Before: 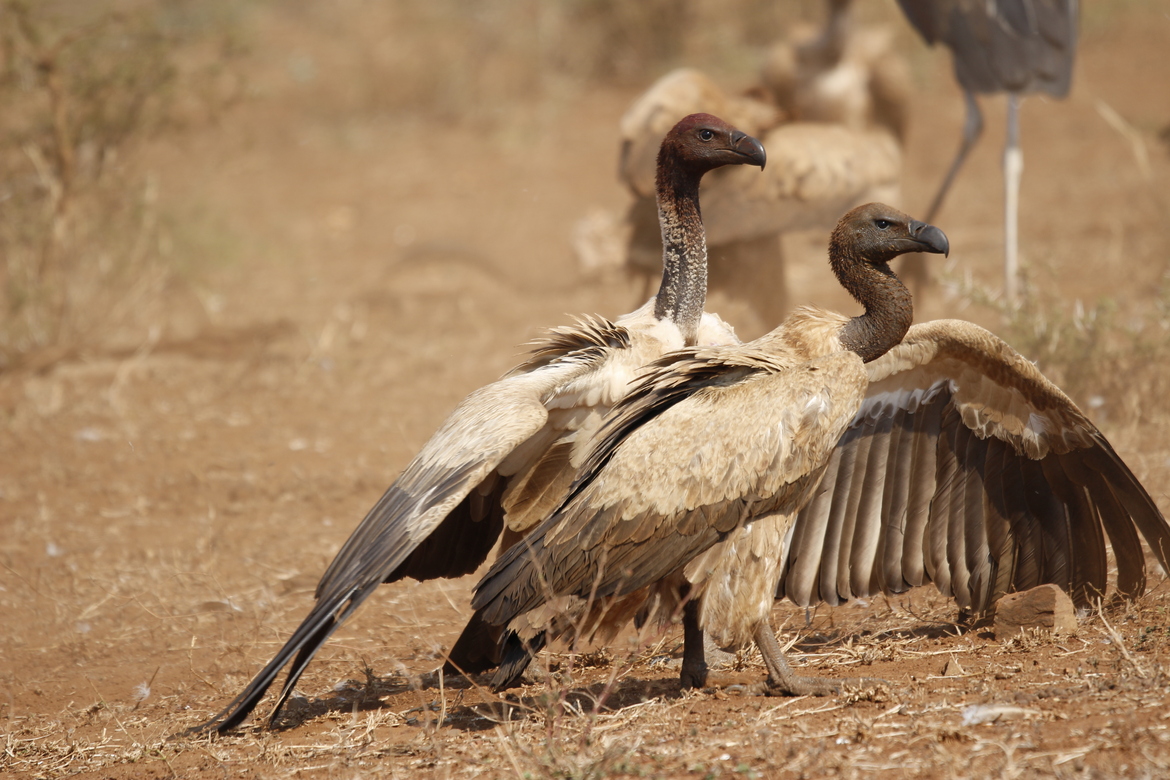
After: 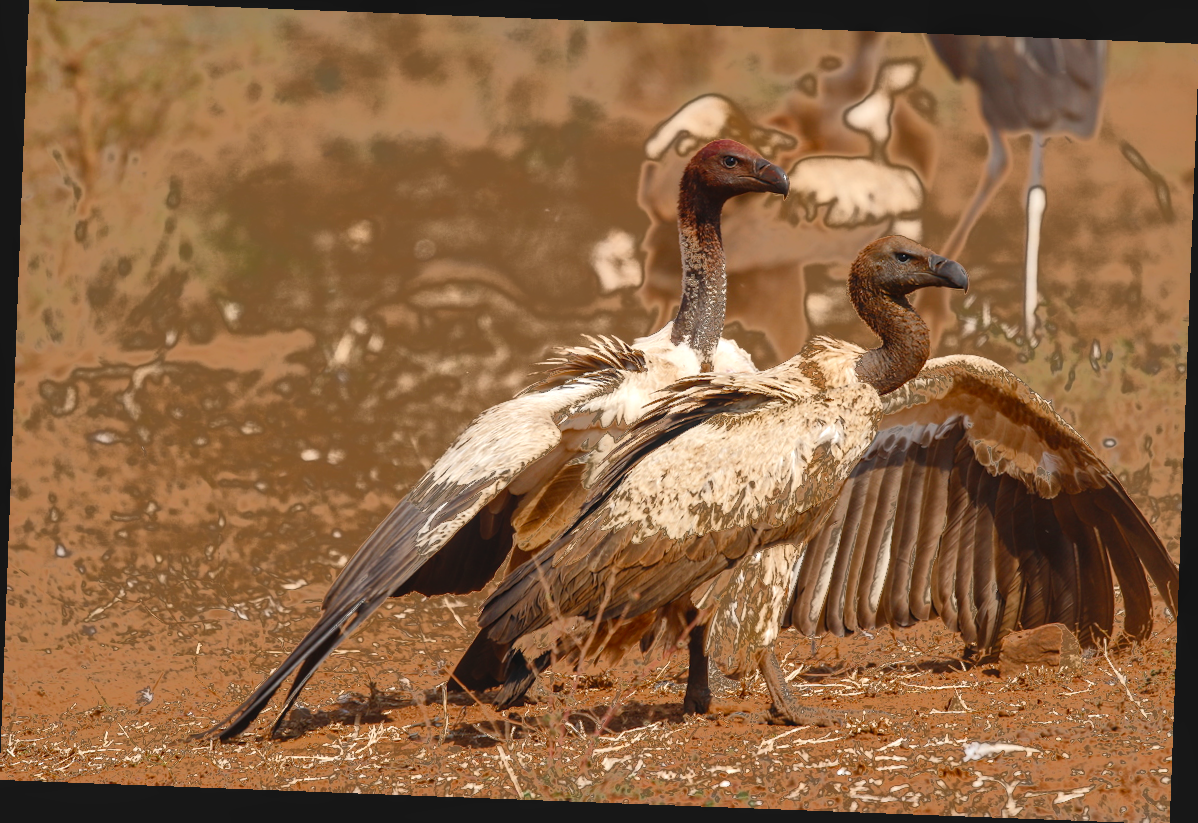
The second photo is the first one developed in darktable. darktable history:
exposure: black level correction -0.008, exposure 0.067 EV, compensate highlight preservation false
rotate and perspective: rotation 2.17°, automatic cropping off
local contrast: on, module defaults
fill light: exposure -0.73 EV, center 0.69, width 2.2
color balance rgb: perceptual saturation grading › global saturation 20%, perceptual saturation grading › highlights -25%, perceptual saturation grading › shadows 25%
